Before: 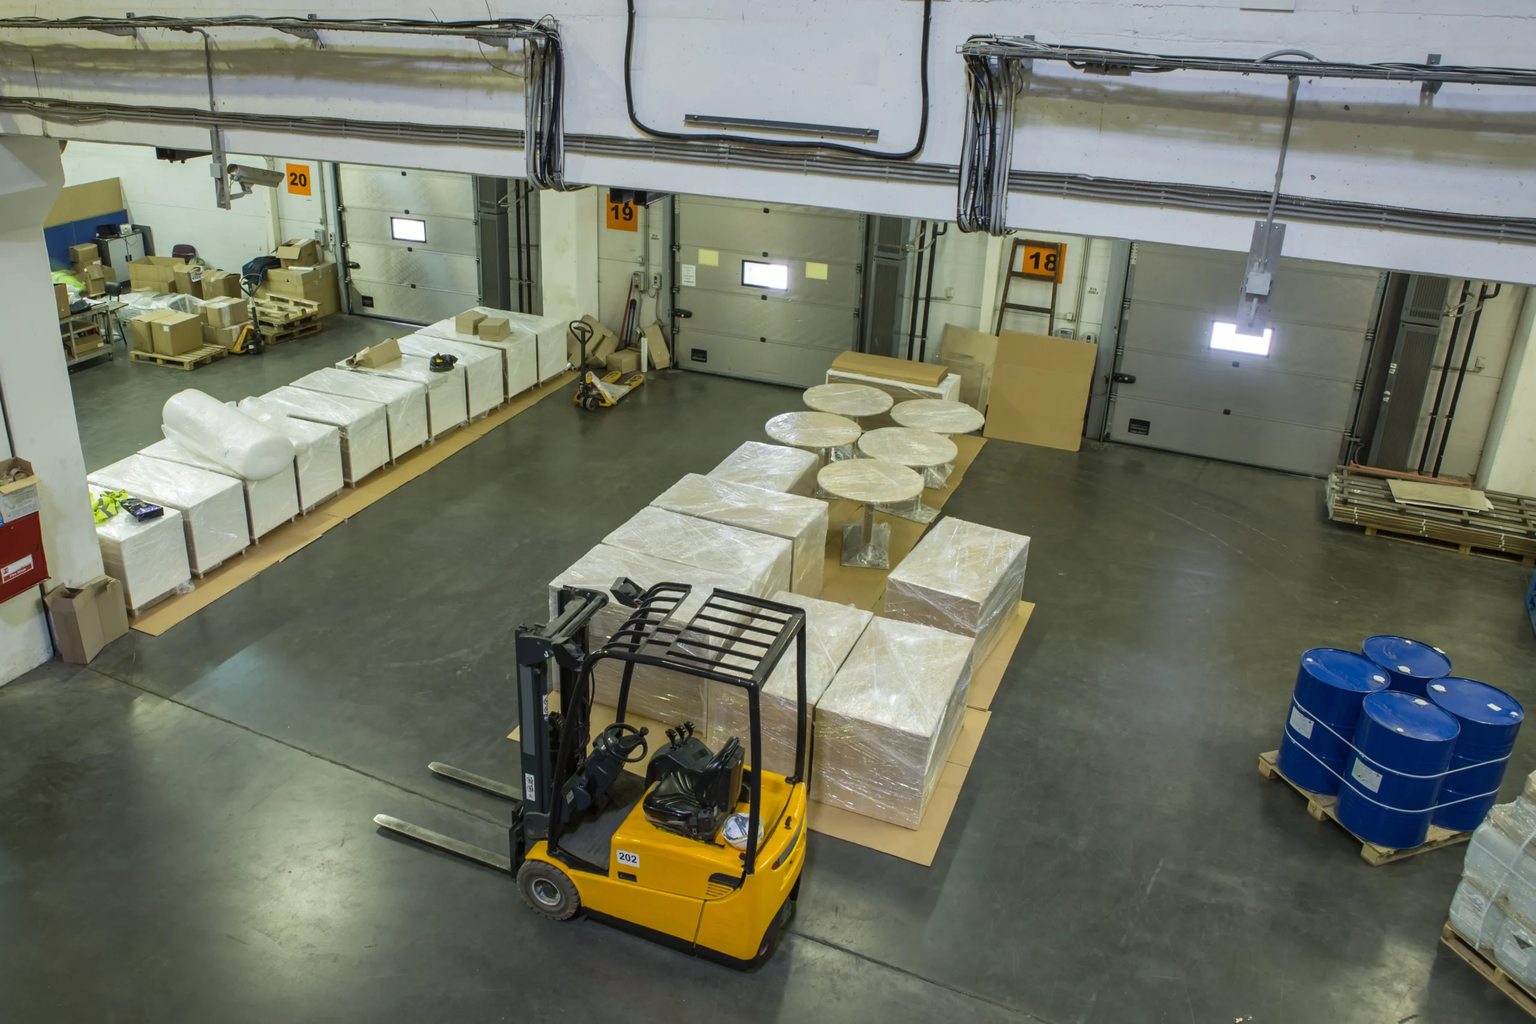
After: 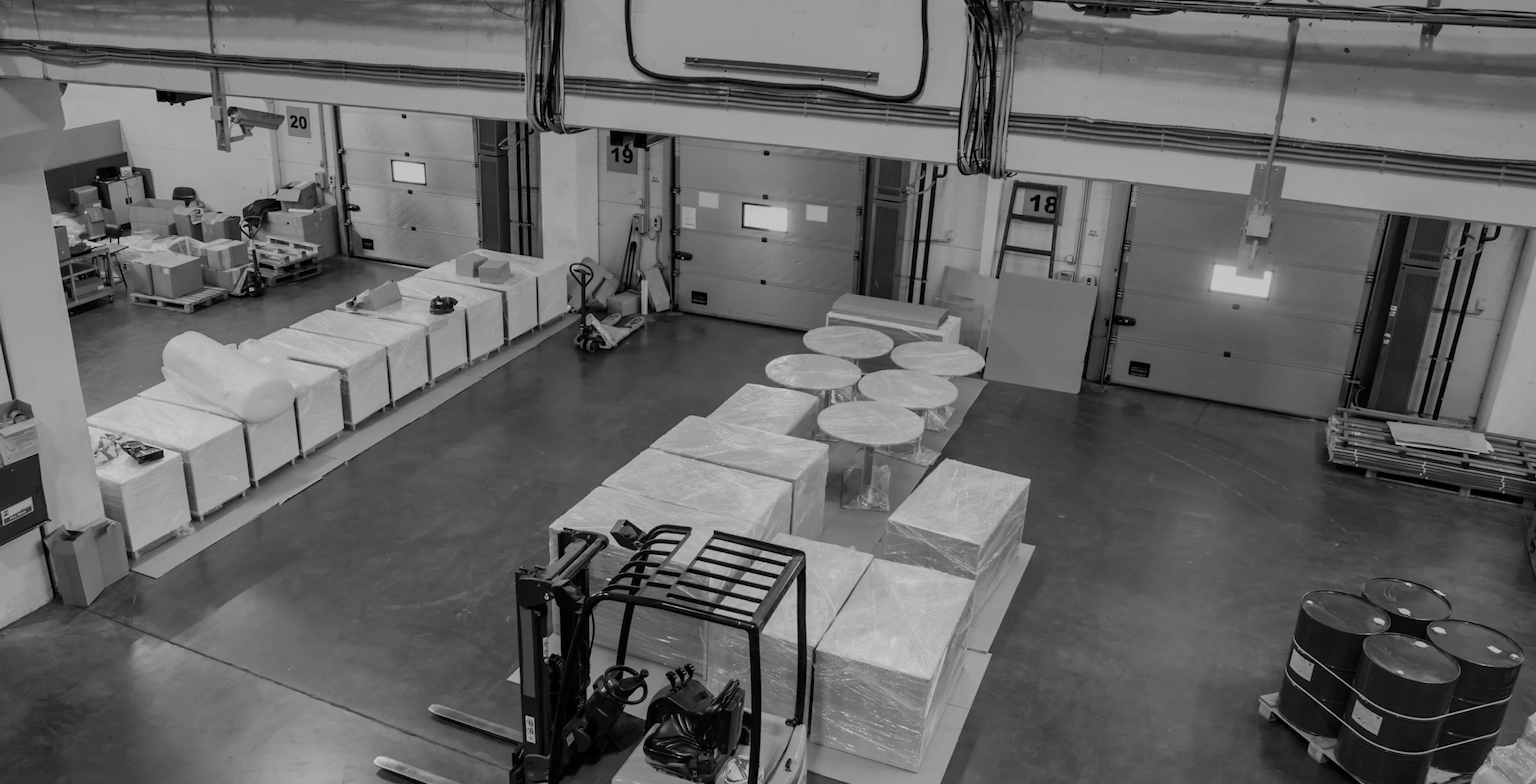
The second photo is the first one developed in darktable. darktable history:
graduated density: rotation -0.352°, offset 57.64
filmic rgb: black relative exposure -7.65 EV, white relative exposure 4.56 EV, hardness 3.61
monochrome: size 1
crop: top 5.667%, bottom 17.637%
